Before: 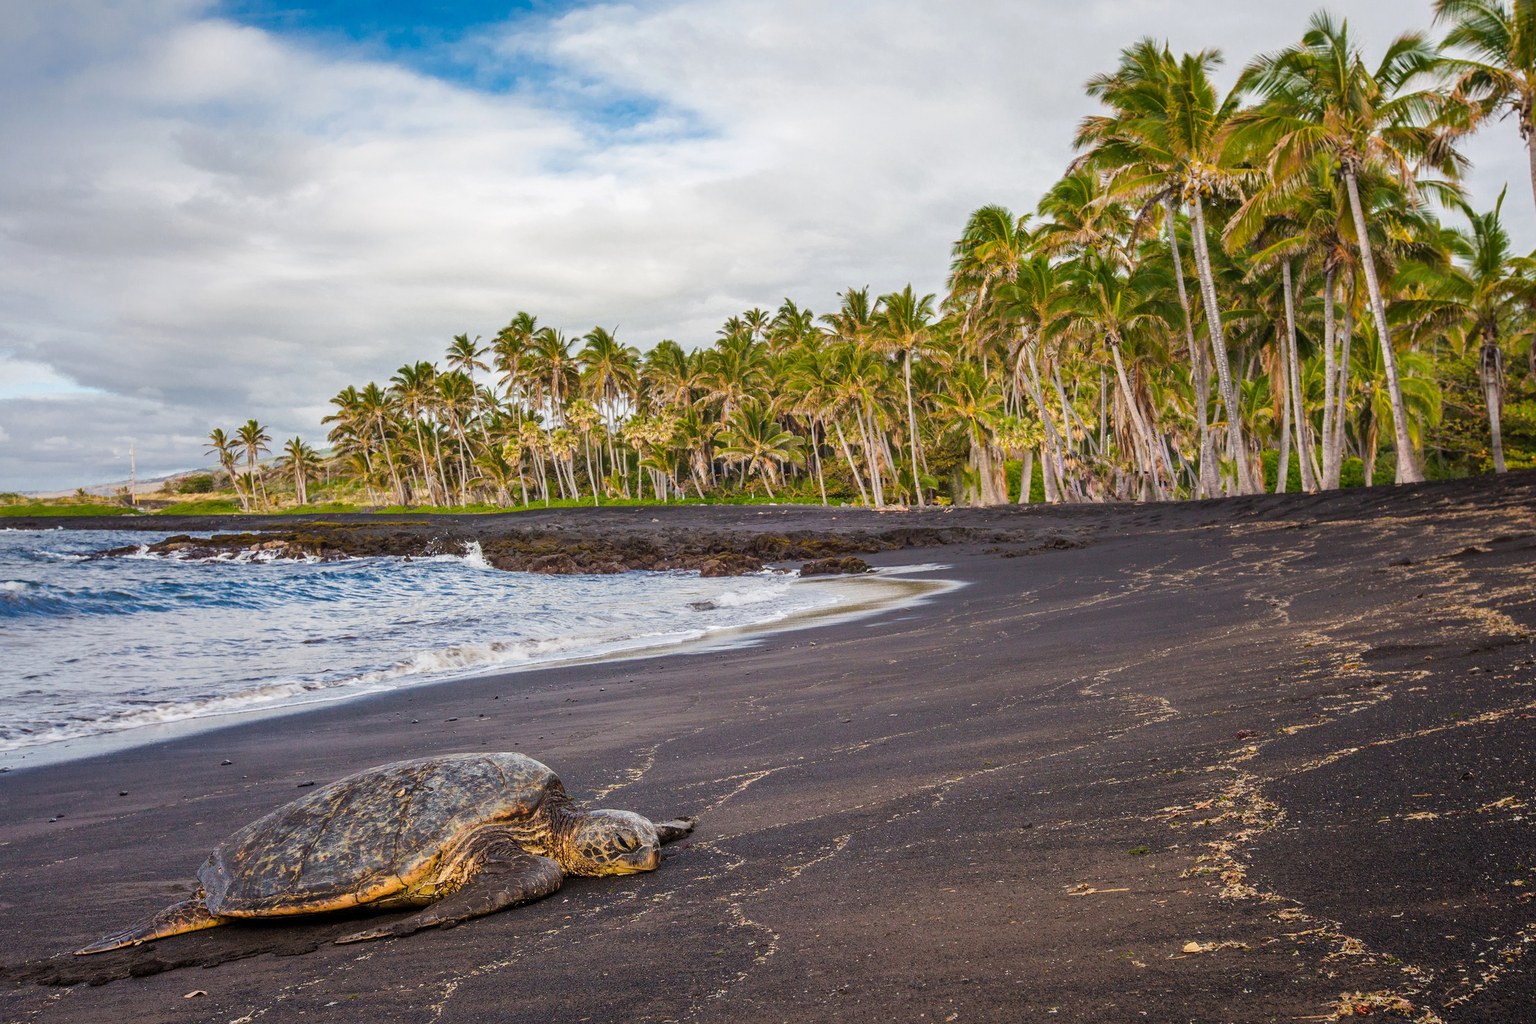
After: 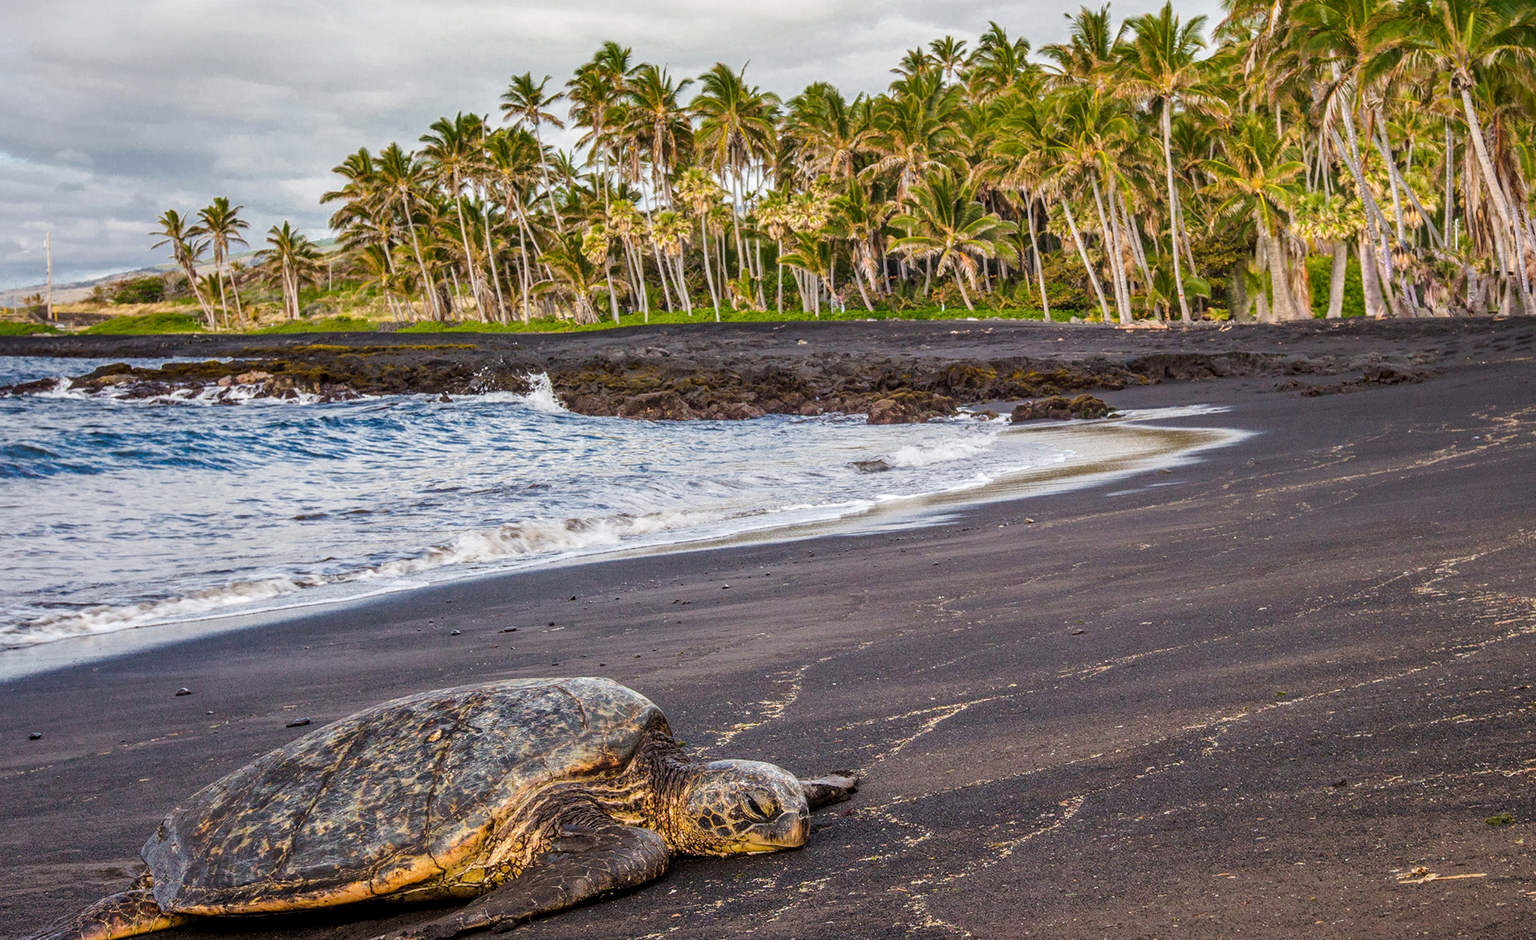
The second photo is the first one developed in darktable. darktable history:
crop: left 6.488%, top 27.668%, right 24.183%, bottom 8.656%
local contrast: on, module defaults
